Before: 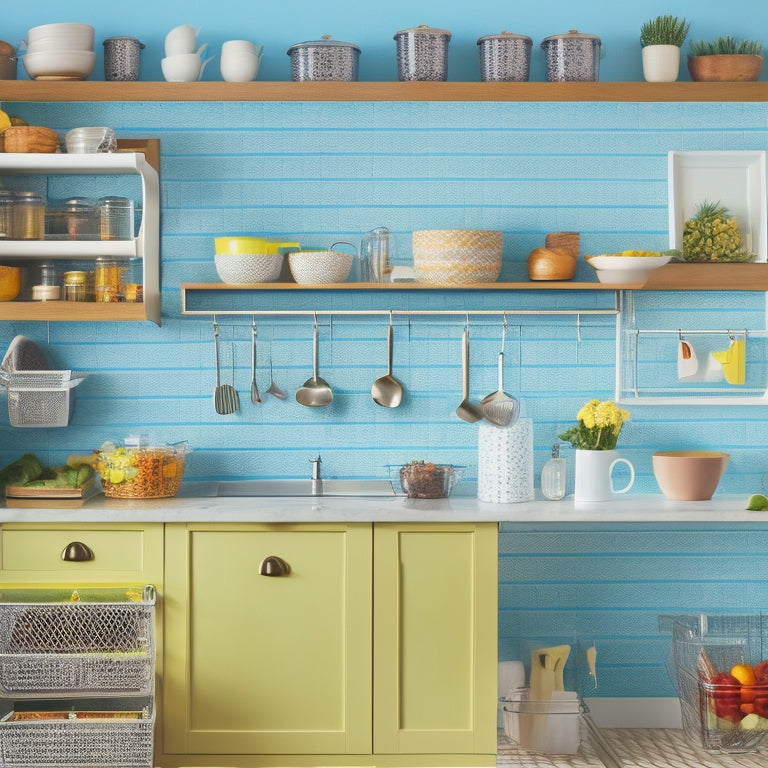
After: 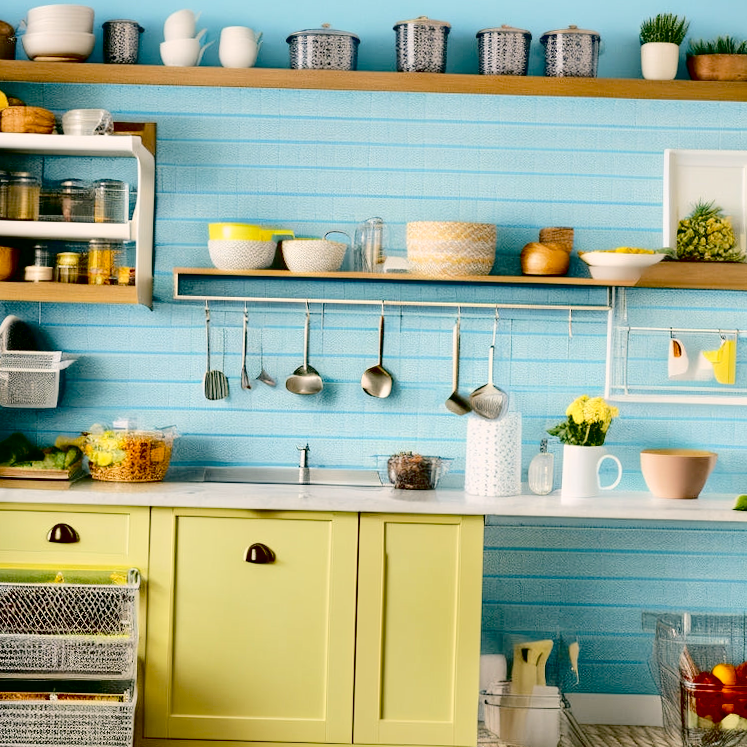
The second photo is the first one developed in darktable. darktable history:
exposure: black level correction 0.058, compensate highlight preservation false
color correction: highlights a* 4.65, highlights b* 4.94, shadows a* -7.11, shadows b* 4.63
crop and rotate: angle -1.57°
contrast brightness saturation: contrast 0.01, saturation -0.062
tone curve: curves: ch0 [(0, 0) (0.003, 0.003) (0.011, 0.005) (0.025, 0.008) (0.044, 0.012) (0.069, 0.02) (0.1, 0.031) (0.136, 0.047) (0.177, 0.088) (0.224, 0.141) (0.277, 0.222) (0.335, 0.32) (0.399, 0.422) (0.468, 0.523) (0.543, 0.623) (0.623, 0.716) (0.709, 0.796) (0.801, 0.878) (0.898, 0.957) (1, 1)], color space Lab, independent channels, preserve colors none
